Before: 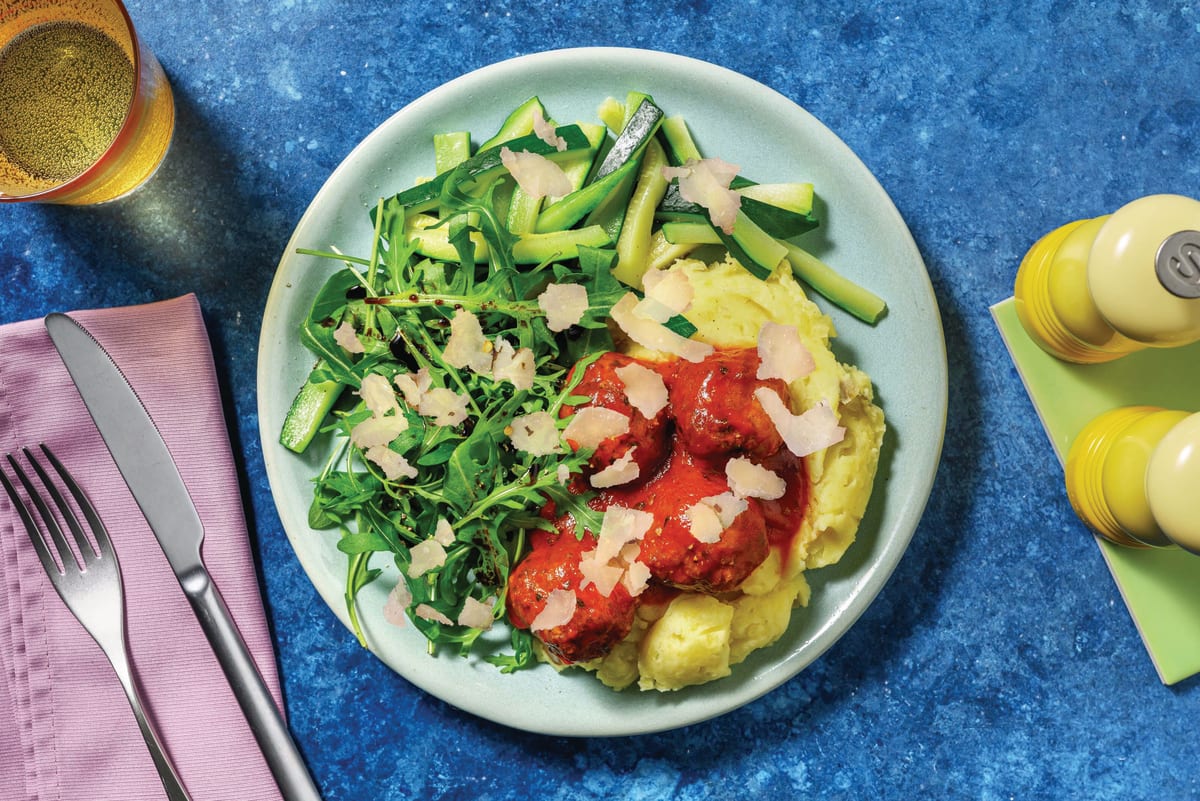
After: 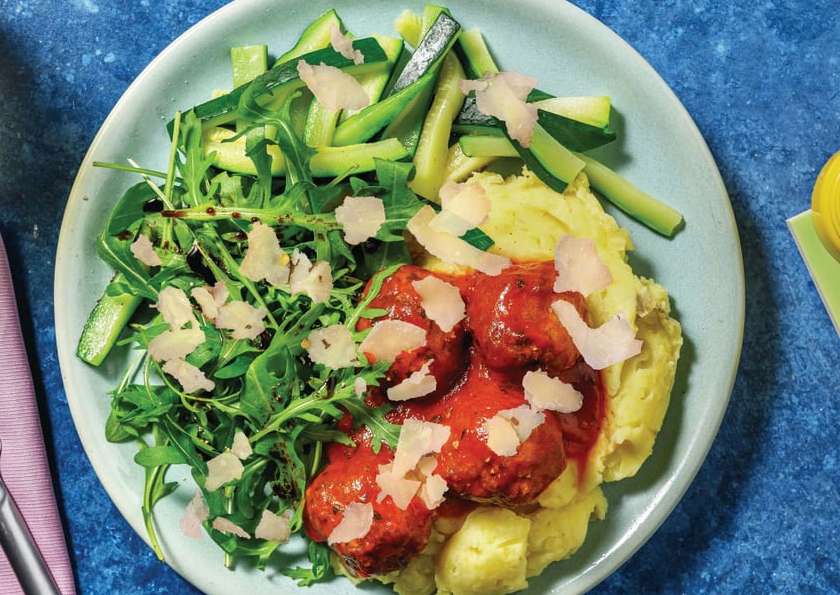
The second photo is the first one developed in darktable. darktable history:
crop and rotate: left 16.999%, top 10.881%, right 12.924%, bottom 14.735%
